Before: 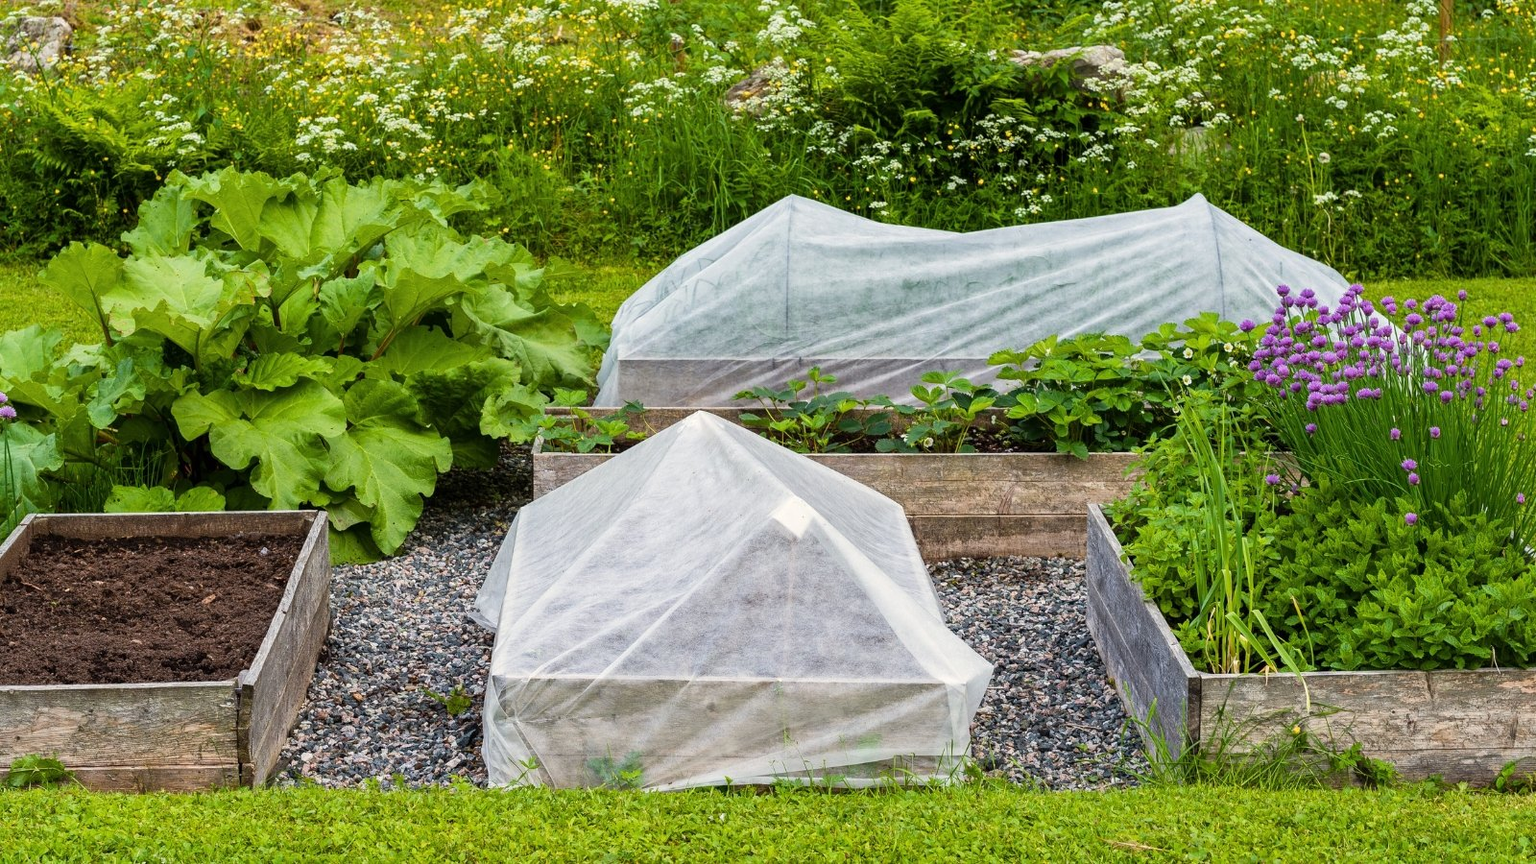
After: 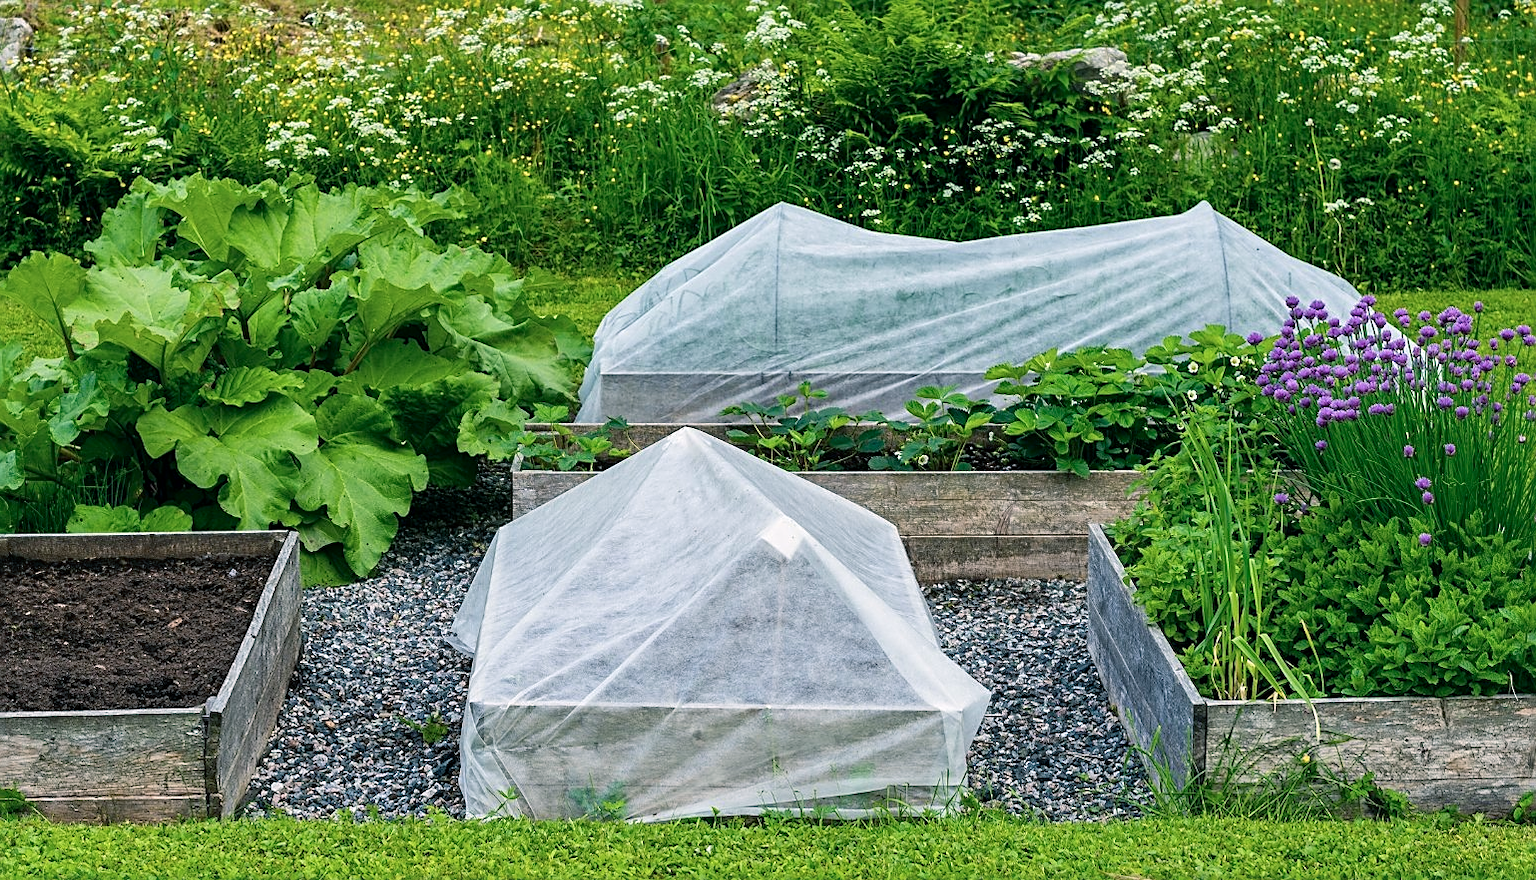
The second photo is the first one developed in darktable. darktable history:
sharpen: on, module defaults
color balance rgb: power › luminance -7.972%, power › chroma 2.249%, power › hue 220.83°, perceptual saturation grading › global saturation 0.014%
crop and rotate: left 2.668%, right 1.103%, bottom 1.963%
